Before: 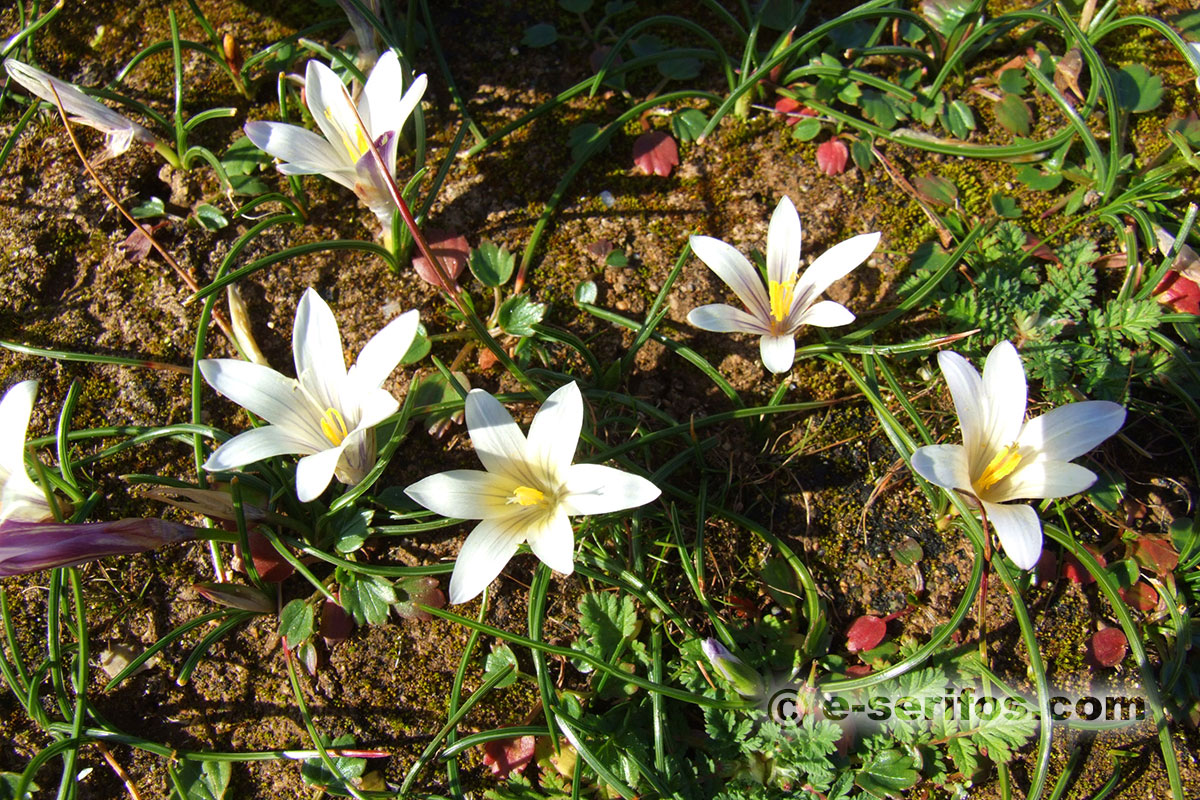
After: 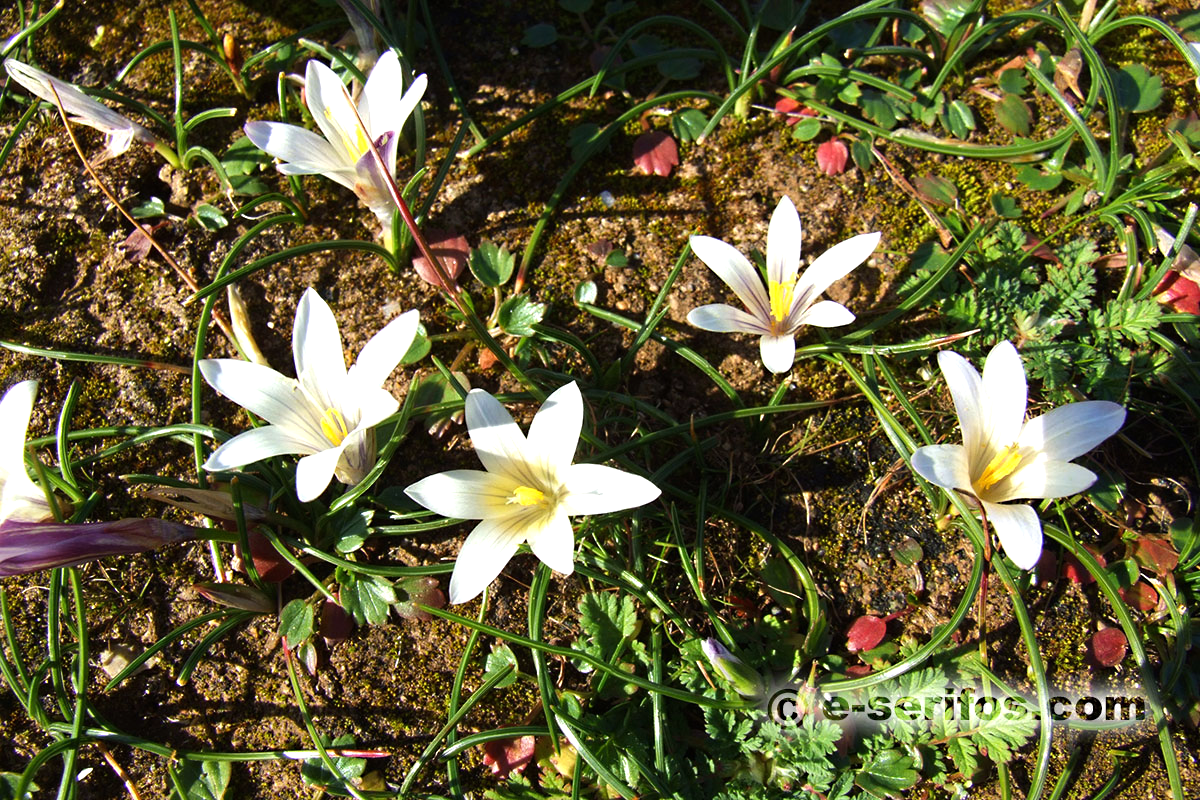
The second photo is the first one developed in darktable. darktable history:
tone equalizer: -8 EV -0.417 EV, -7 EV -0.389 EV, -6 EV -0.333 EV, -5 EV -0.222 EV, -3 EV 0.222 EV, -2 EV 0.333 EV, -1 EV 0.389 EV, +0 EV 0.417 EV, edges refinement/feathering 500, mask exposure compensation -1.57 EV, preserve details no
sharpen: radius 5.325, amount 0.312, threshold 26.433
